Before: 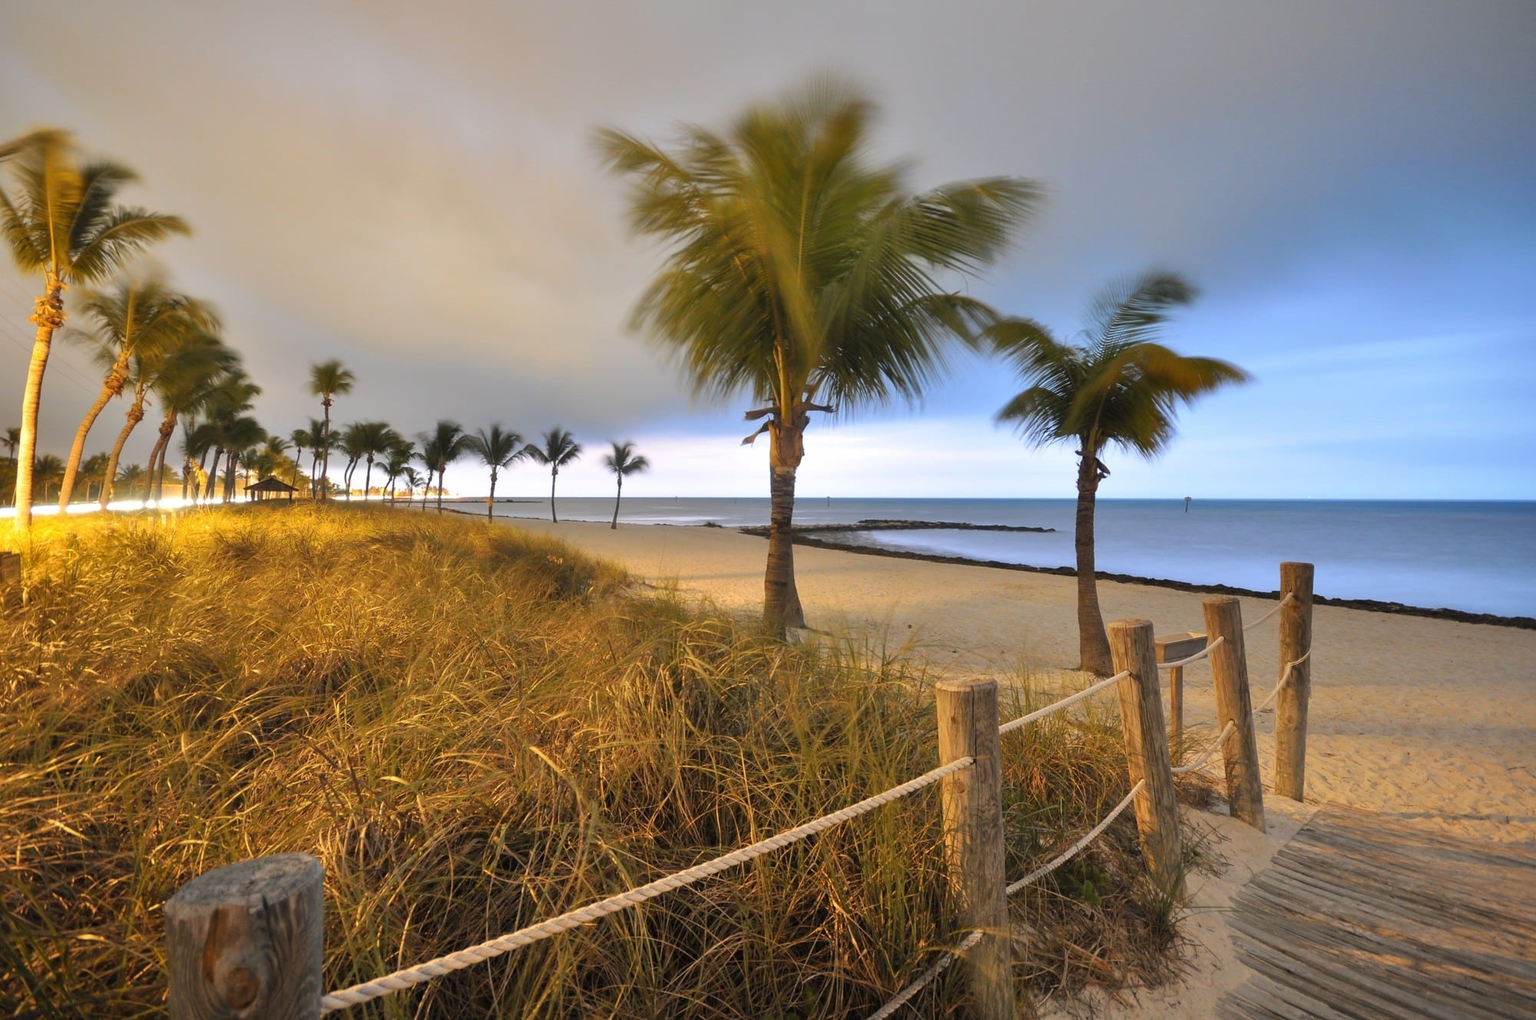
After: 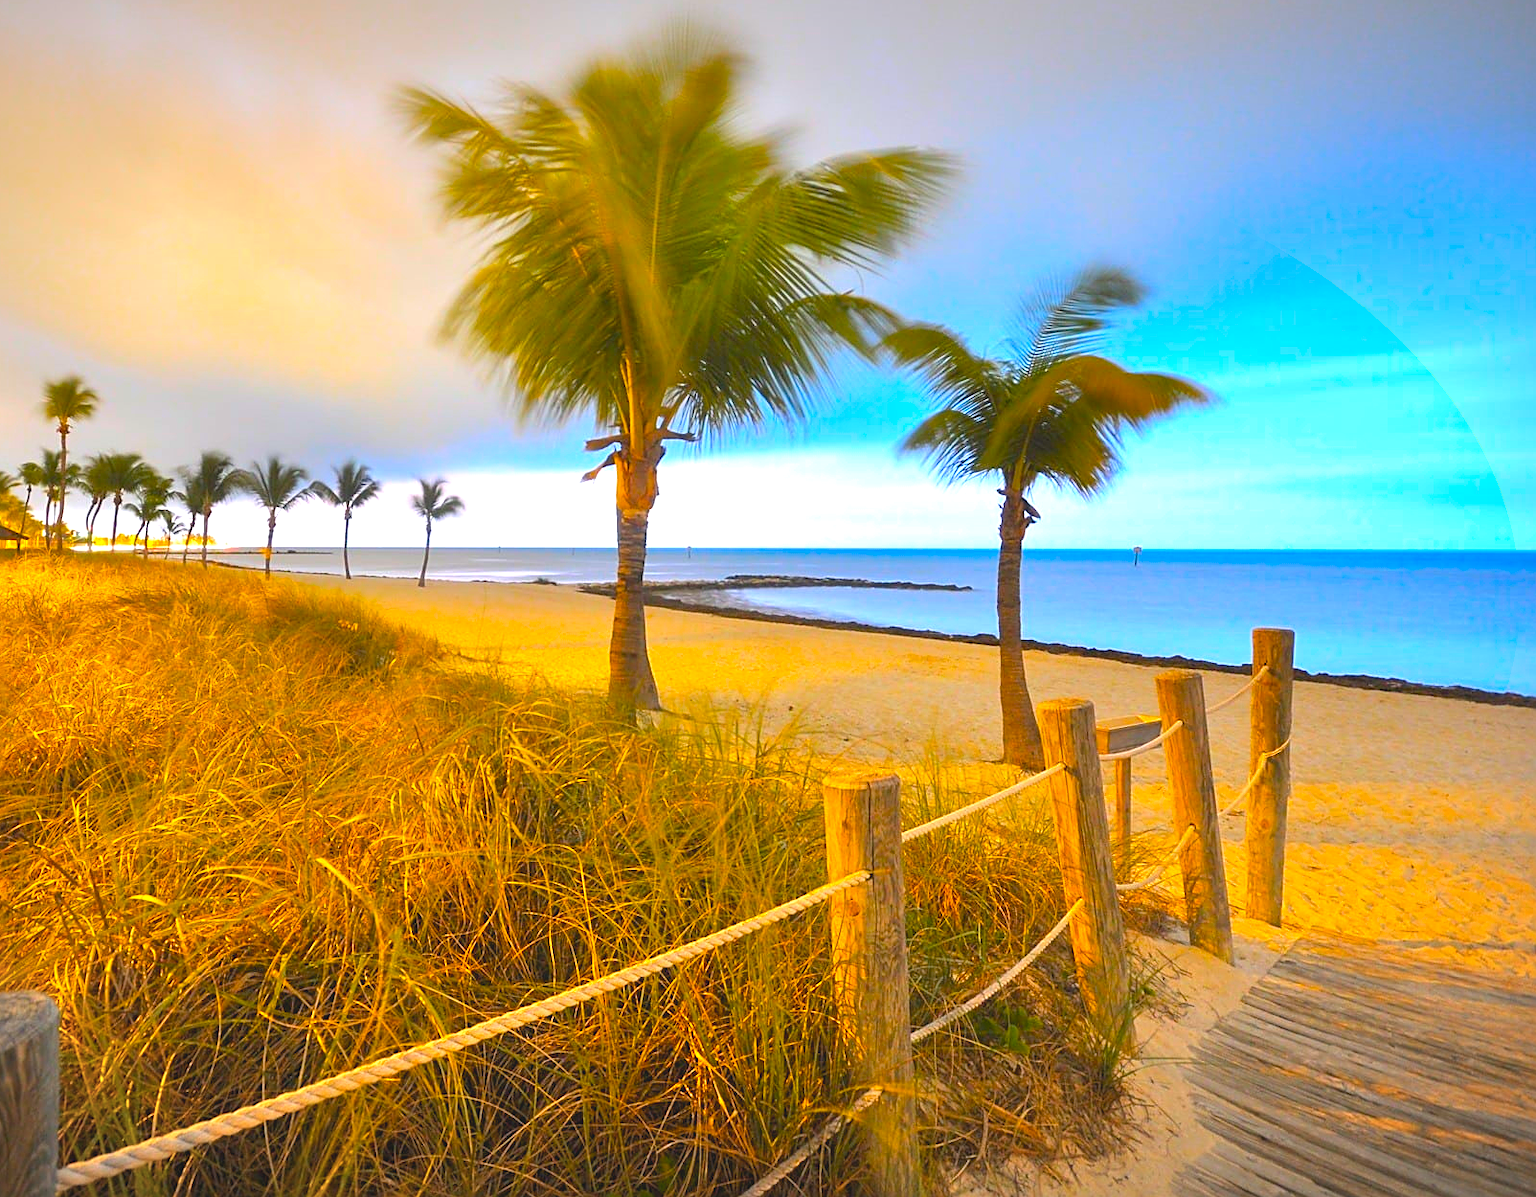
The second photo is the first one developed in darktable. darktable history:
contrast brightness saturation: contrast -0.204, saturation 0.186
exposure: black level correction 0.001, exposure 1.117 EV, compensate exposure bias true, compensate highlight preservation false
color balance rgb: perceptual saturation grading › global saturation 30.726%, global vibrance 40.616%
crop and rotate: left 17.955%, top 5.756%, right 1.804%
vignetting: fall-off start 97.84%, fall-off radius 100.6%, width/height ratio 1.363, unbound false
sharpen: on, module defaults
